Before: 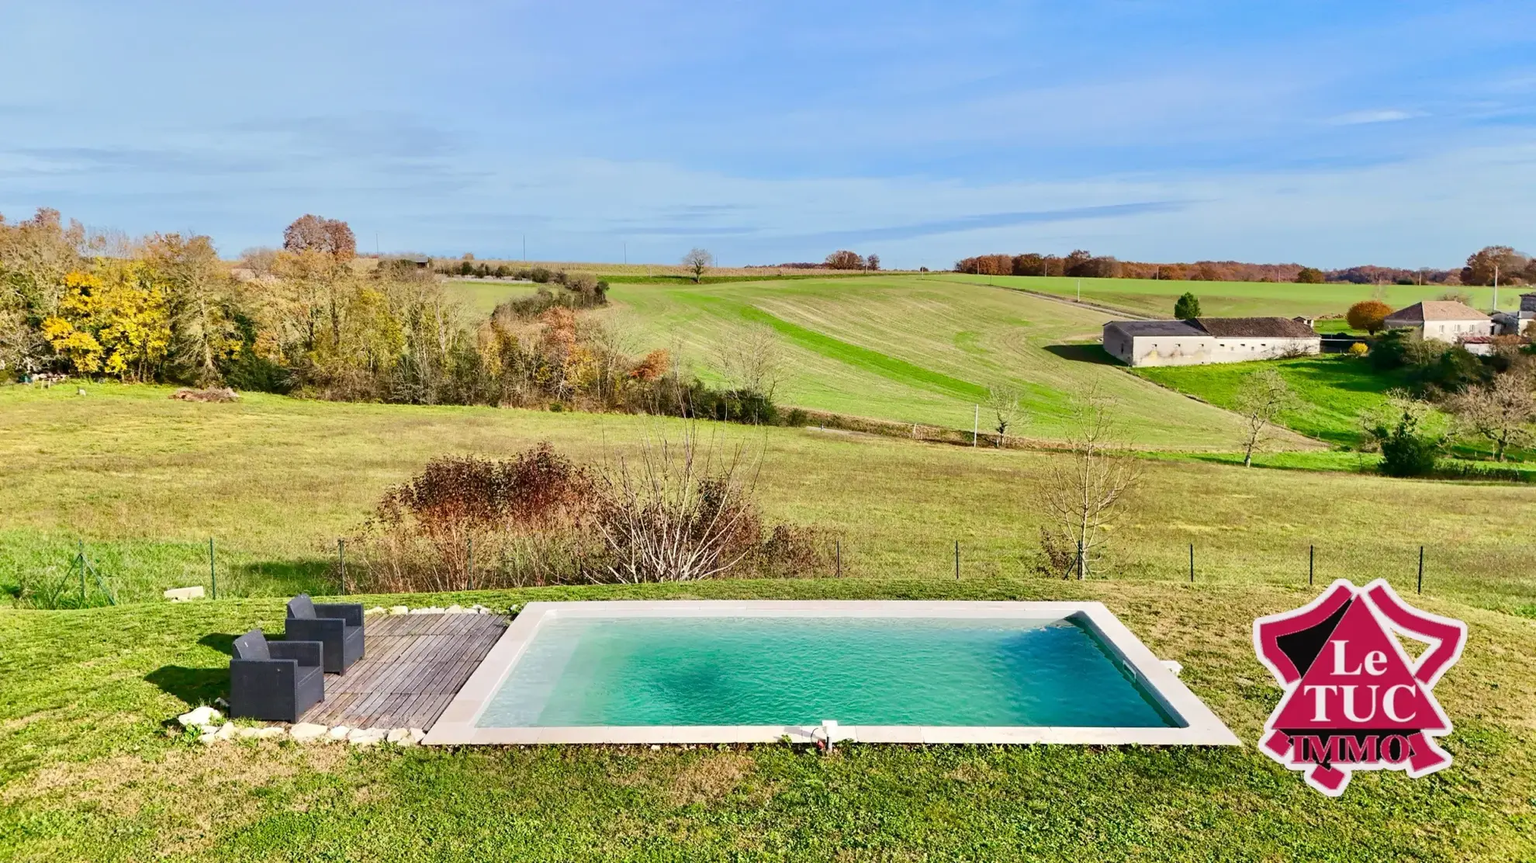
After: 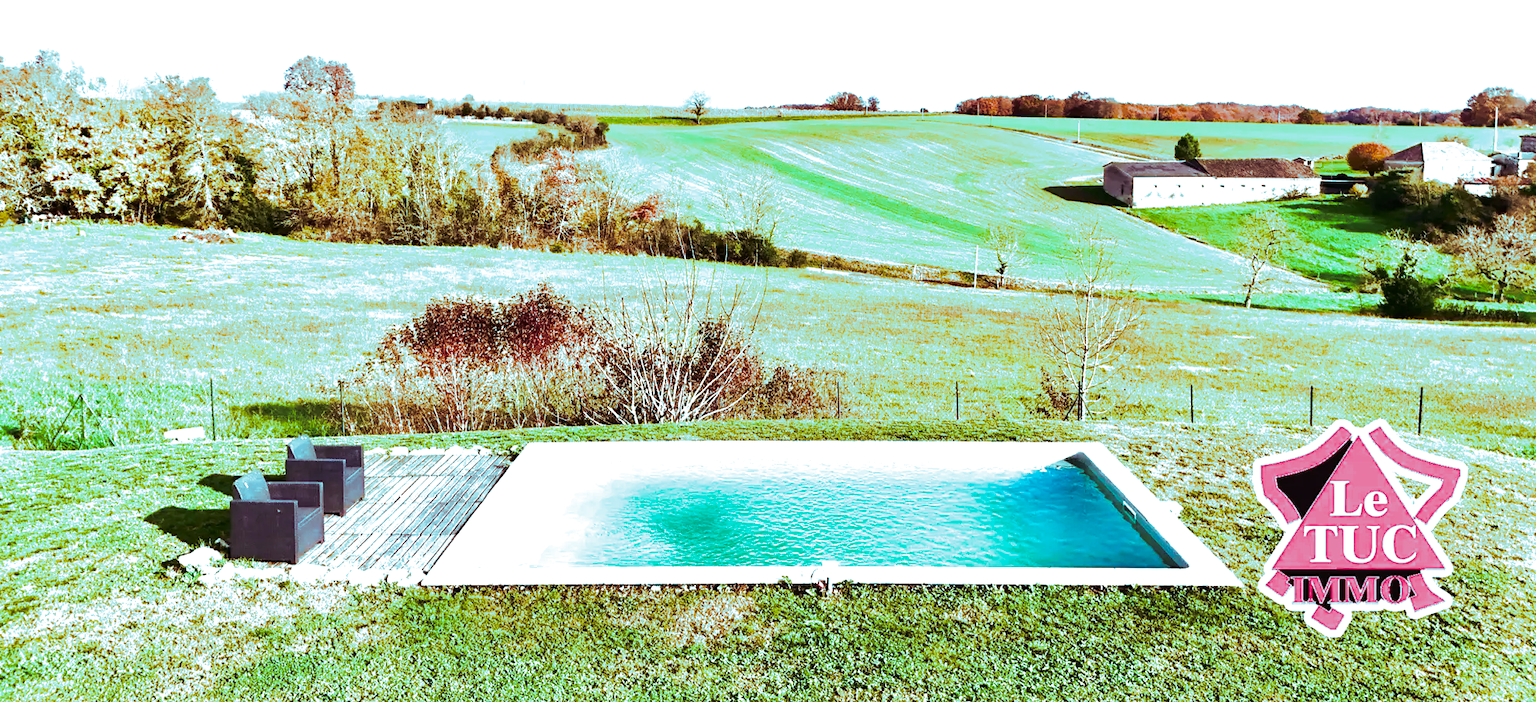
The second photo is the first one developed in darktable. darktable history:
crop and rotate: top 18.507%
tone equalizer: -8 EV -0.75 EV, -7 EV -0.7 EV, -6 EV -0.6 EV, -5 EV -0.4 EV, -3 EV 0.4 EV, -2 EV 0.6 EV, -1 EV 0.7 EV, +0 EV 0.75 EV, edges refinement/feathering 500, mask exposure compensation -1.57 EV, preserve details no
contrast brightness saturation: saturation 0.5
split-toning: shadows › hue 327.6°, highlights › hue 198°, highlights › saturation 0.55, balance -21.25, compress 0%
exposure: exposure 0.515 EV, compensate highlight preservation false
